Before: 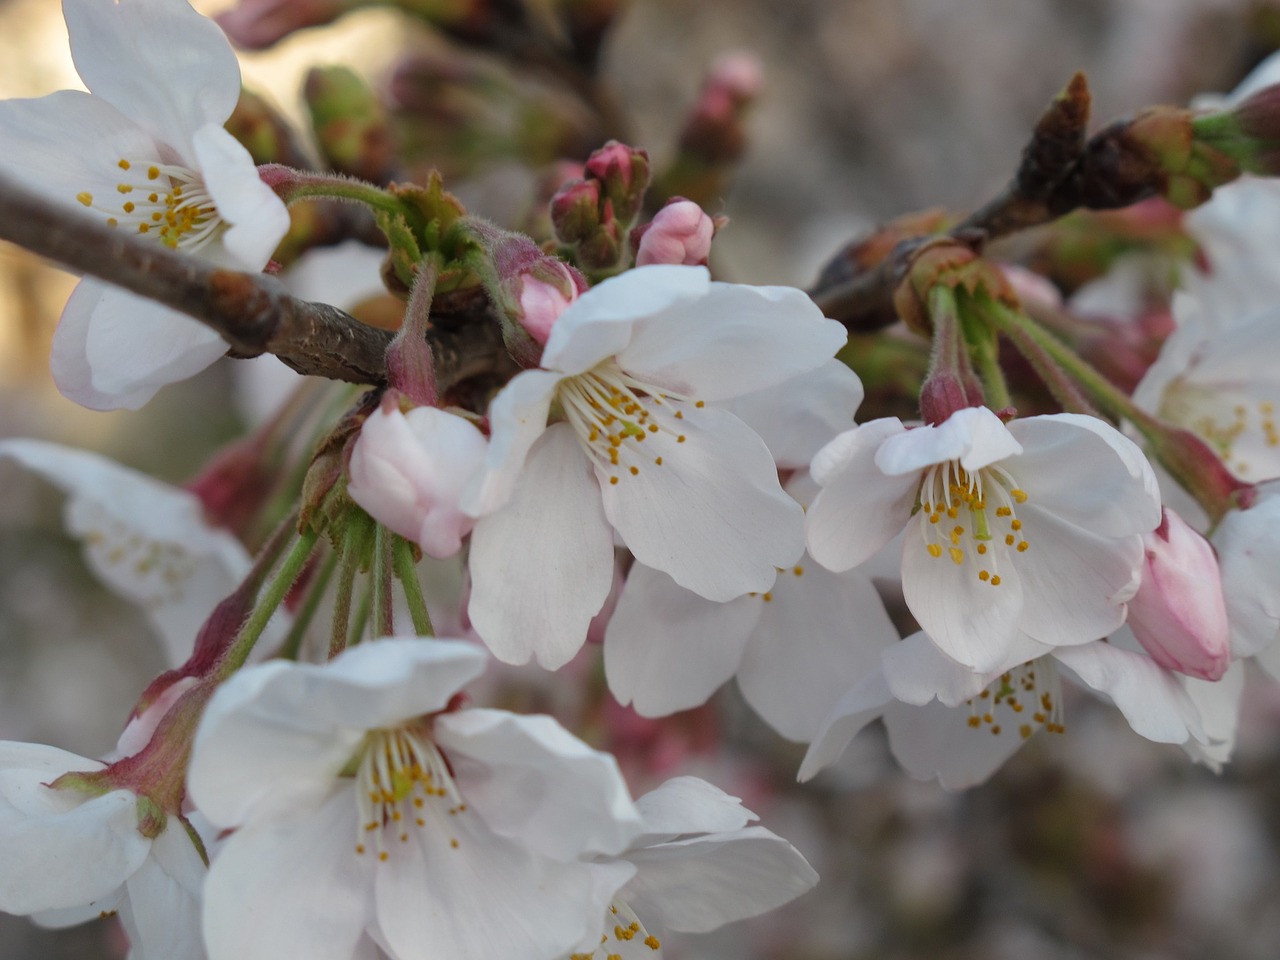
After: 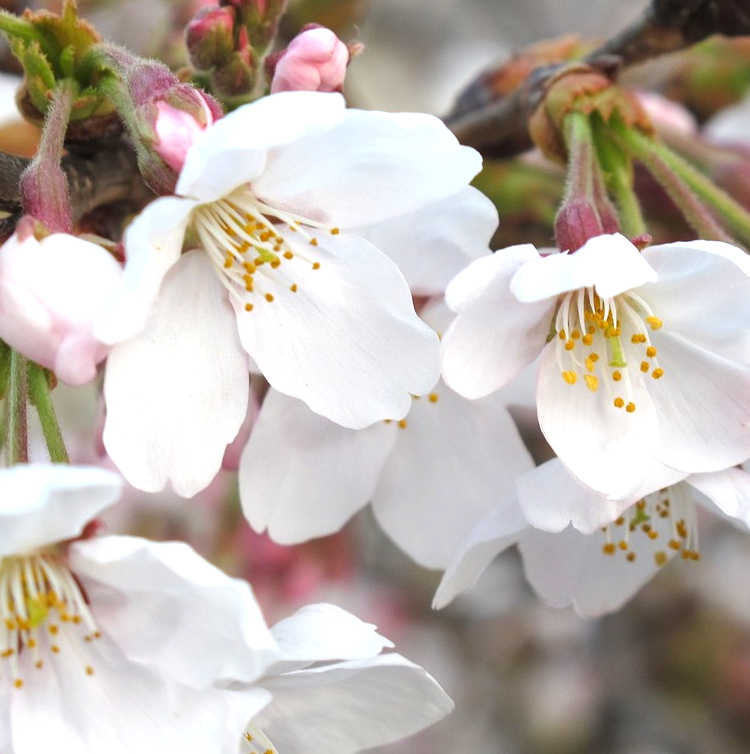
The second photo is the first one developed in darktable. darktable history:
color balance rgb: perceptual saturation grading › global saturation 0.479%, perceptual saturation grading › mid-tones 11.336%
crop and rotate: left 28.548%, top 18.047%, right 12.793%, bottom 3.327%
exposure: black level correction 0, exposure 1.2 EV, compensate exposure bias true, compensate highlight preservation false
